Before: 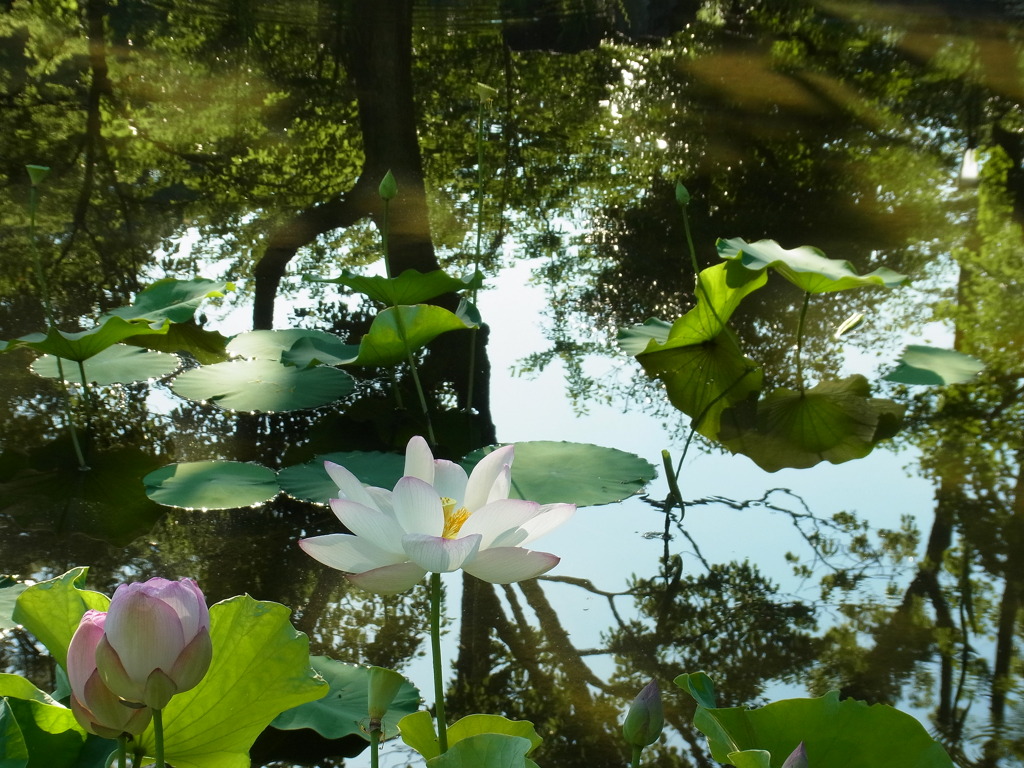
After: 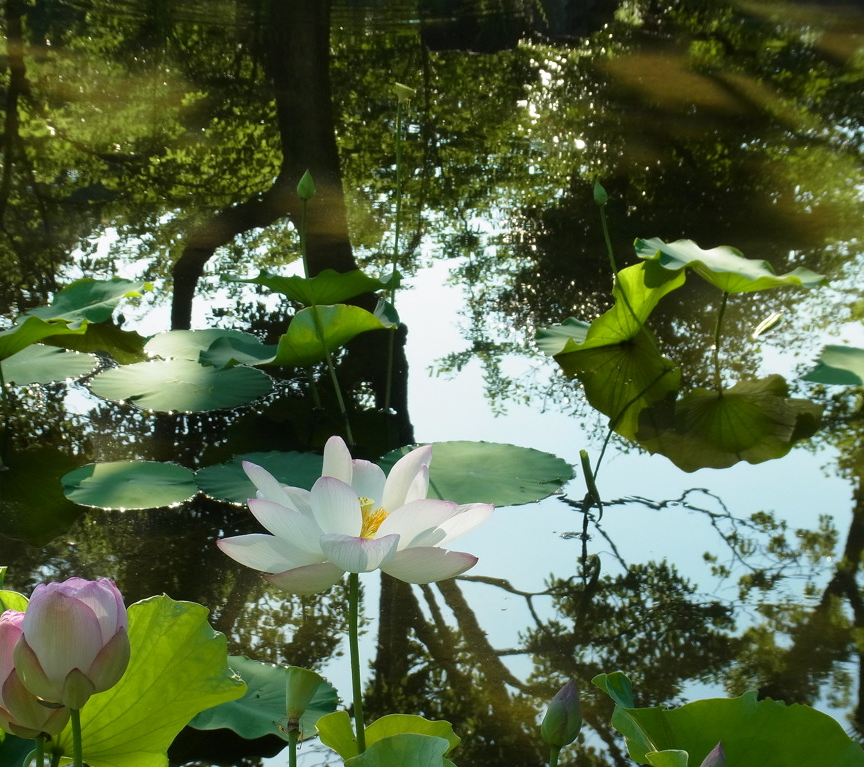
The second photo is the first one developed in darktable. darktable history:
crop: left 8.063%, right 7.493%
